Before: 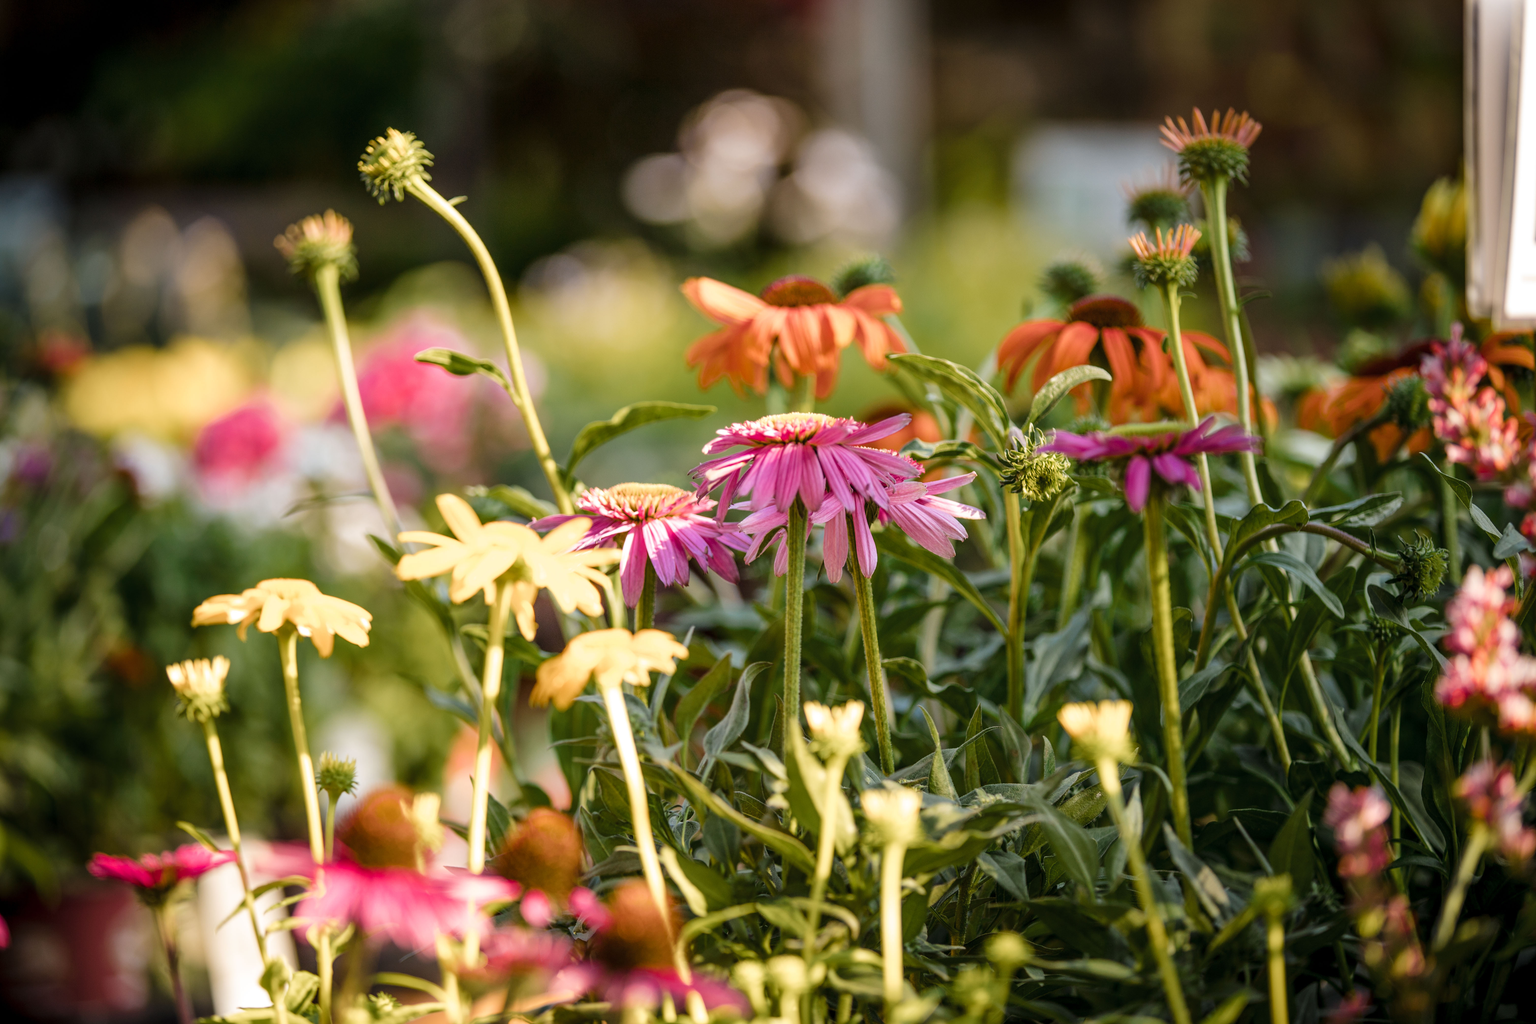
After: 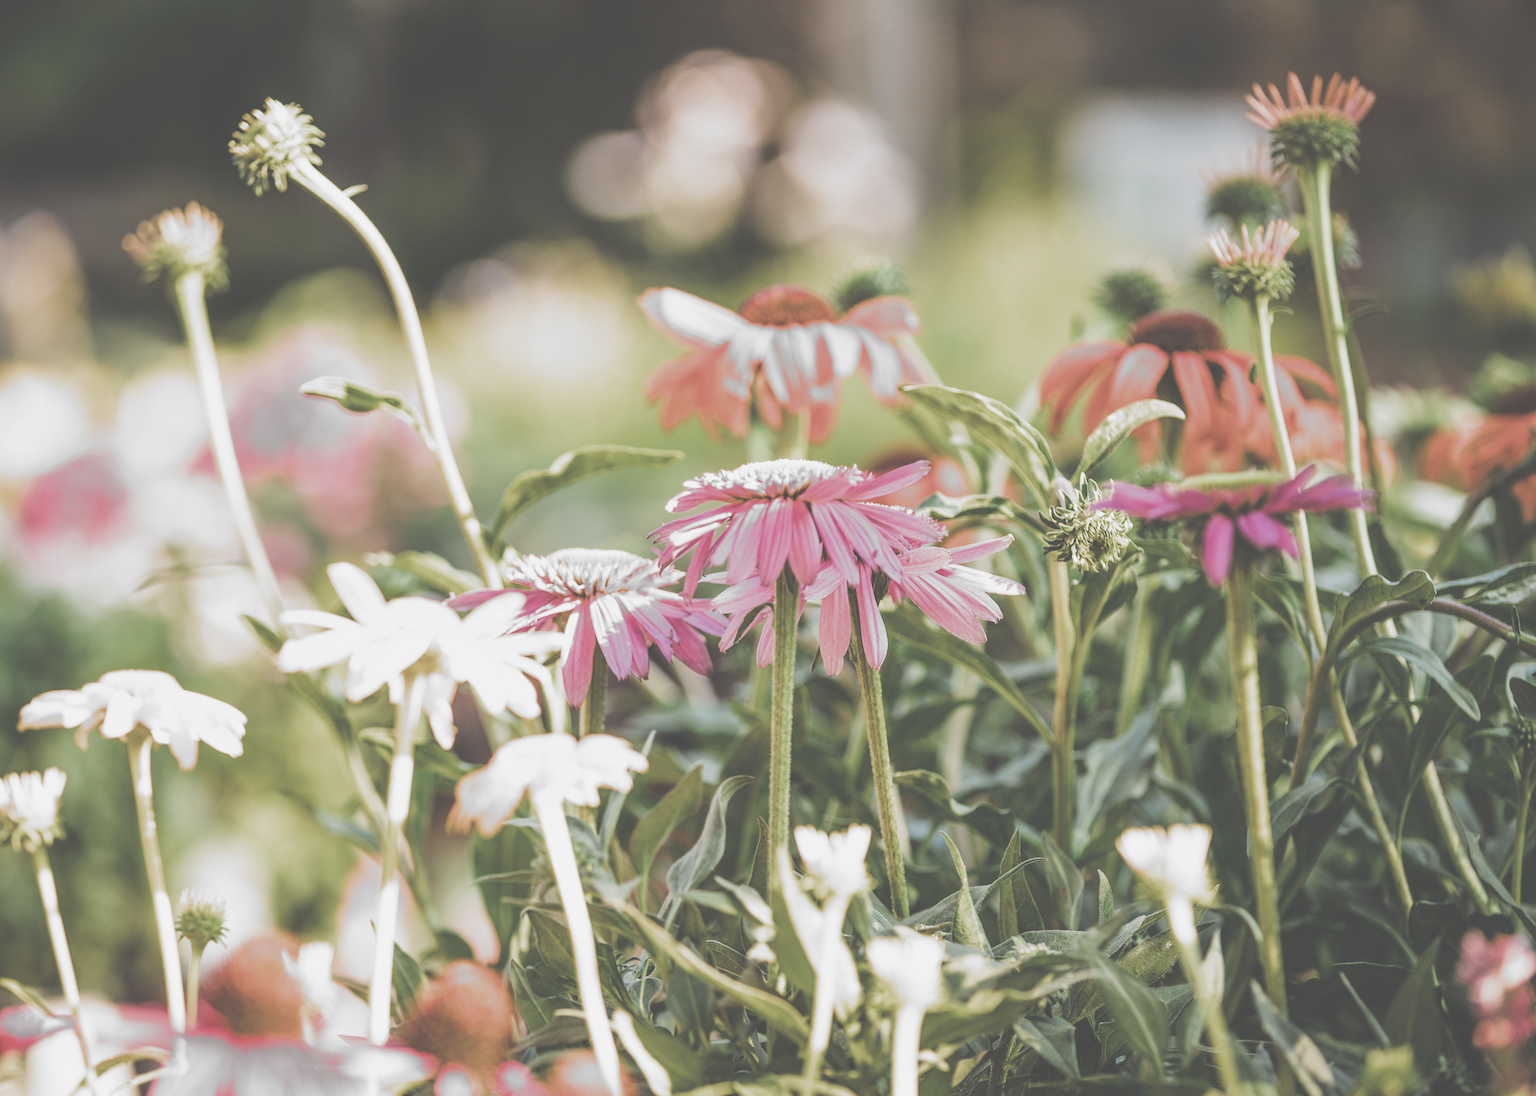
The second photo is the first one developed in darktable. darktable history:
sharpen: amount 0.213
exposure: black level correction -0.07, exposure 0.502 EV, compensate highlight preservation false
crop: left 11.59%, top 4.968%, right 9.59%, bottom 10.624%
filmic rgb: black relative exposure -5.03 EV, white relative exposure 3.96 EV, hardness 2.89, contrast 1.297, highlights saturation mix -29.26%, add noise in highlights 0.001, color science v3 (2019), use custom middle-gray values true, contrast in highlights soft
